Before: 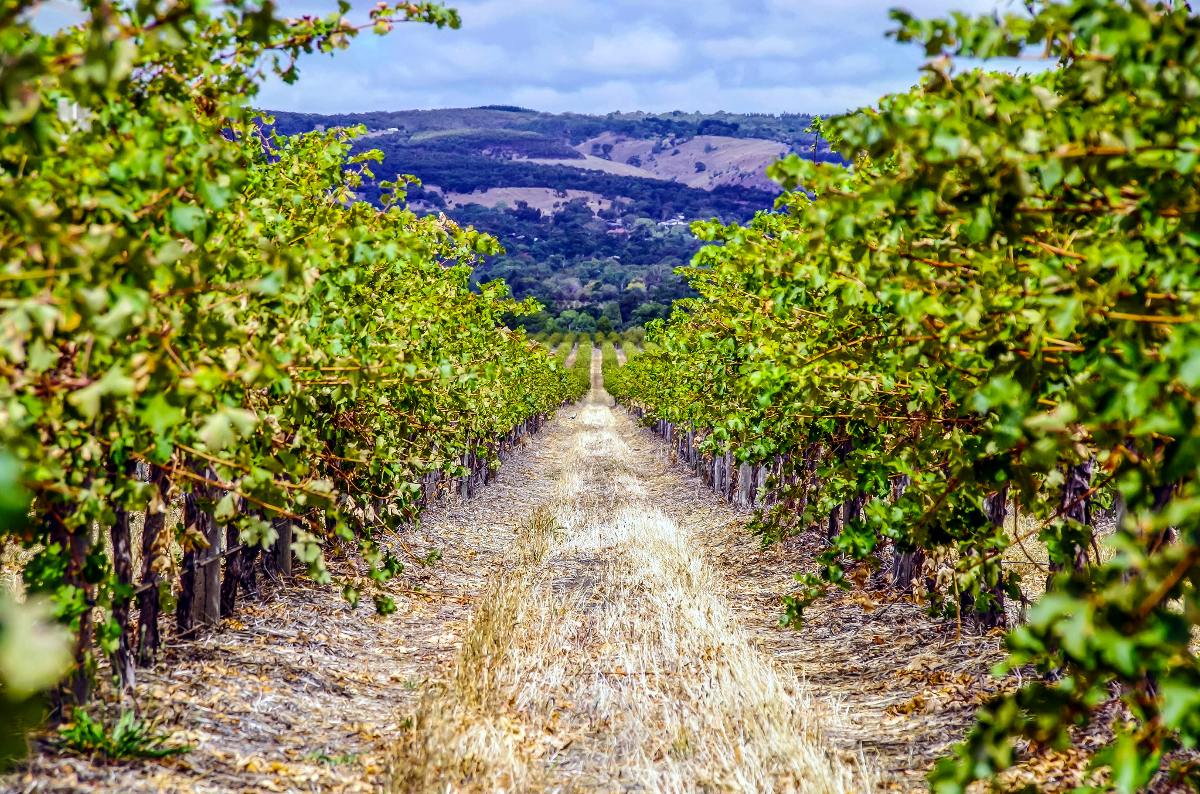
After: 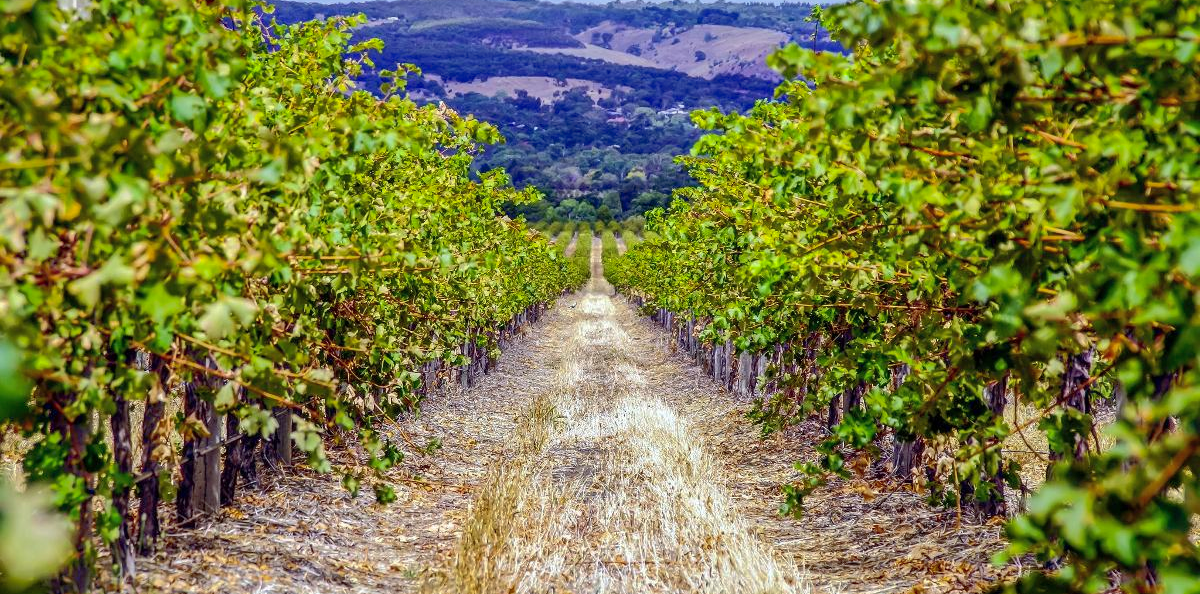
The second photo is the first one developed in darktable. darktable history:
crop: top 14.013%, bottom 11.108%
shadows and highlights: on, module defaults
